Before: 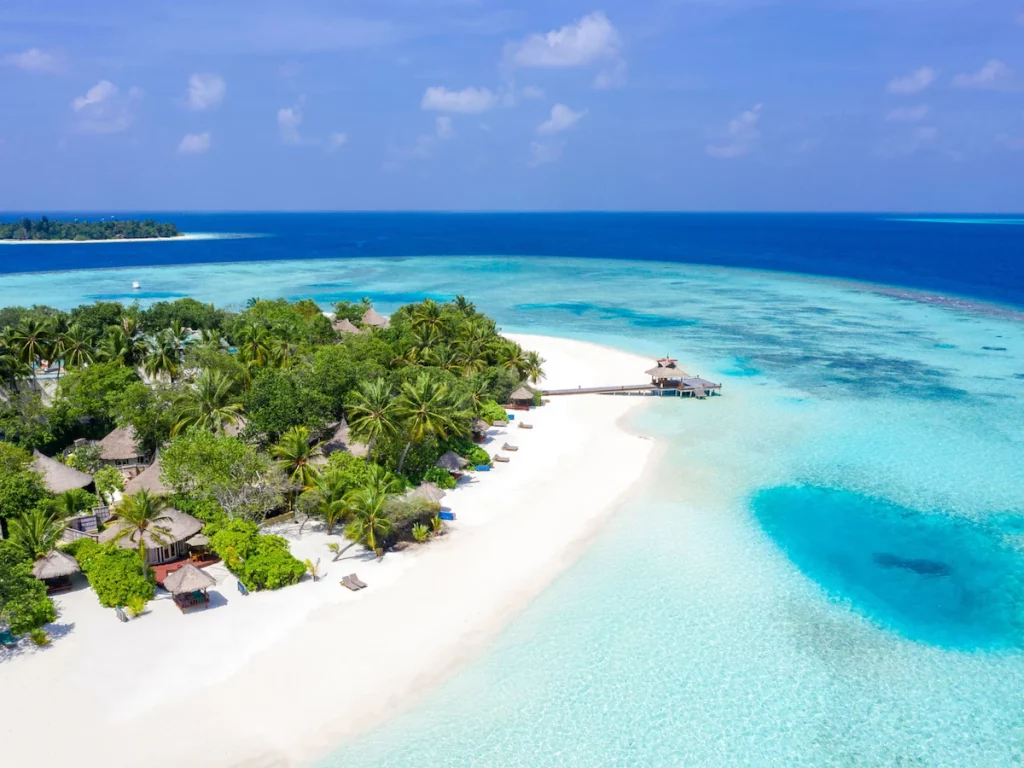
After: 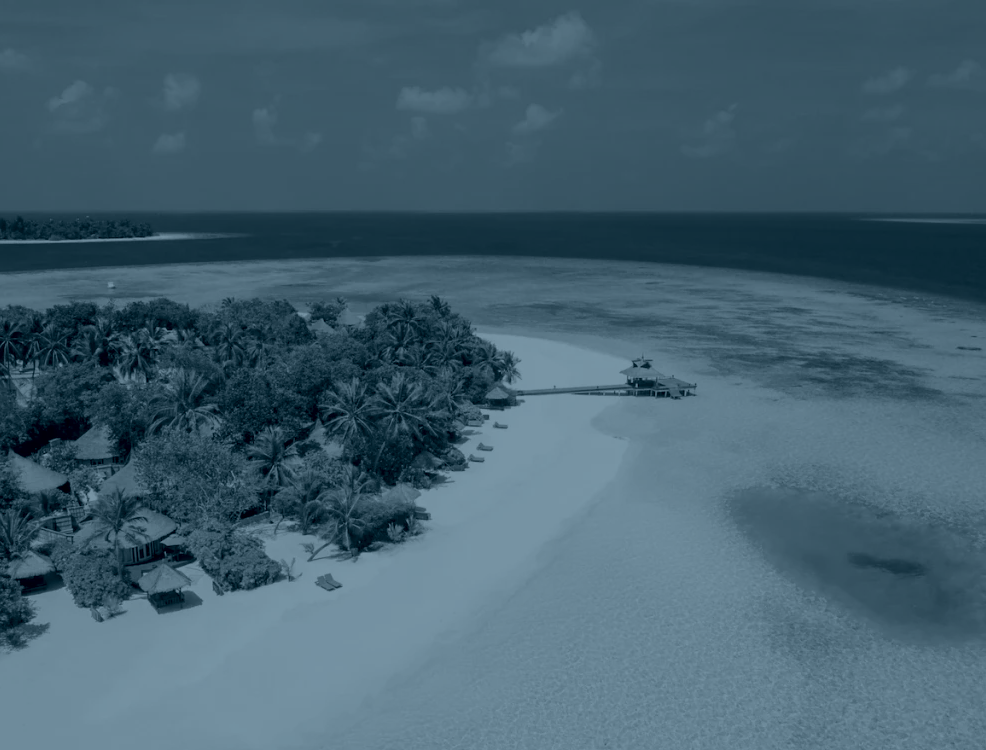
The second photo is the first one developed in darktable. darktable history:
colorize: hue 194.4°, saturation 29%, source mix 61.75%, lightness 3.98%, version 1
crop and rotate: left 2.536%, right 1.107%, bottom 2.246%
exposure: exposure 0.29 EV, compensate highlight preservation false
